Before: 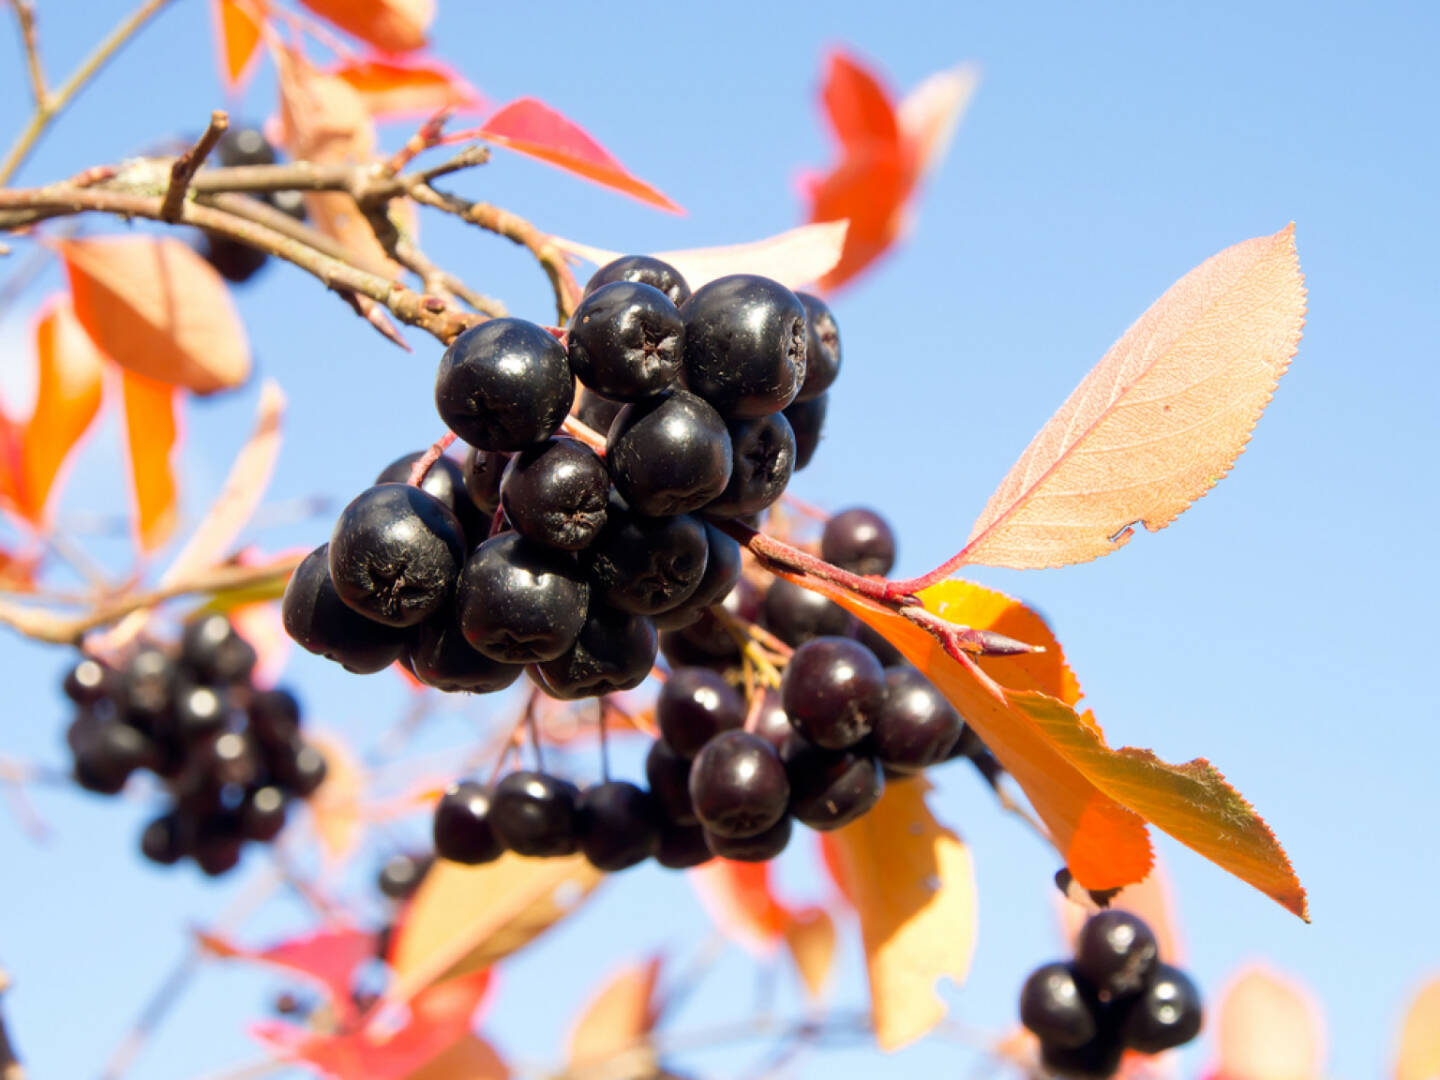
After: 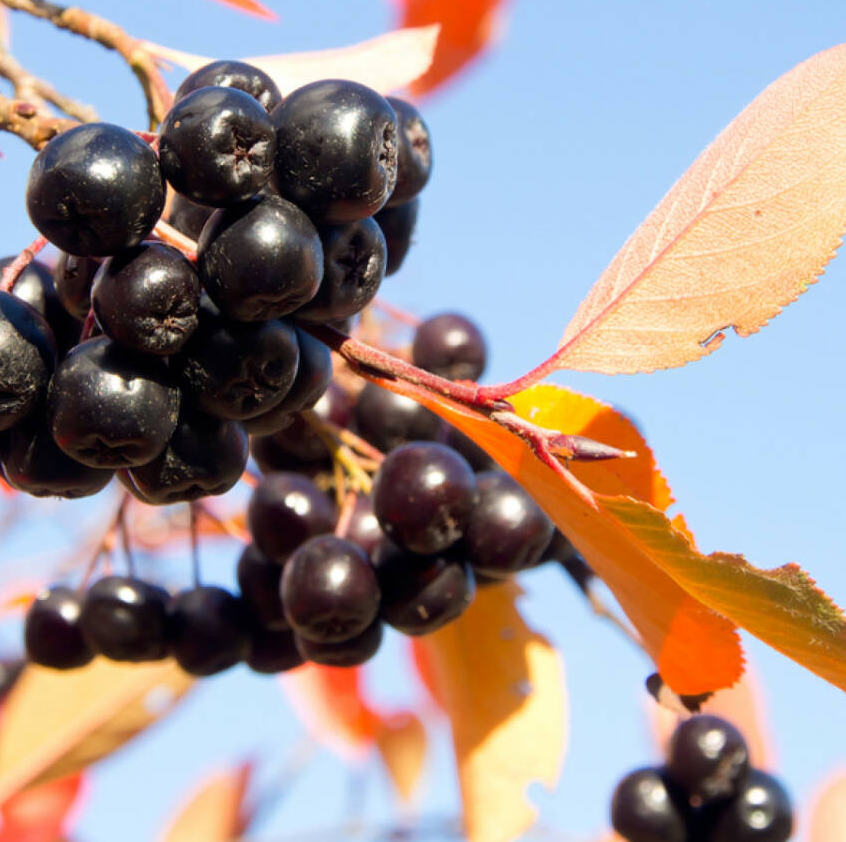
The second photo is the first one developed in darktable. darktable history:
crop and rotate: left 28.415%, top 18.077%, right 12.772%, bottom 3.914%
